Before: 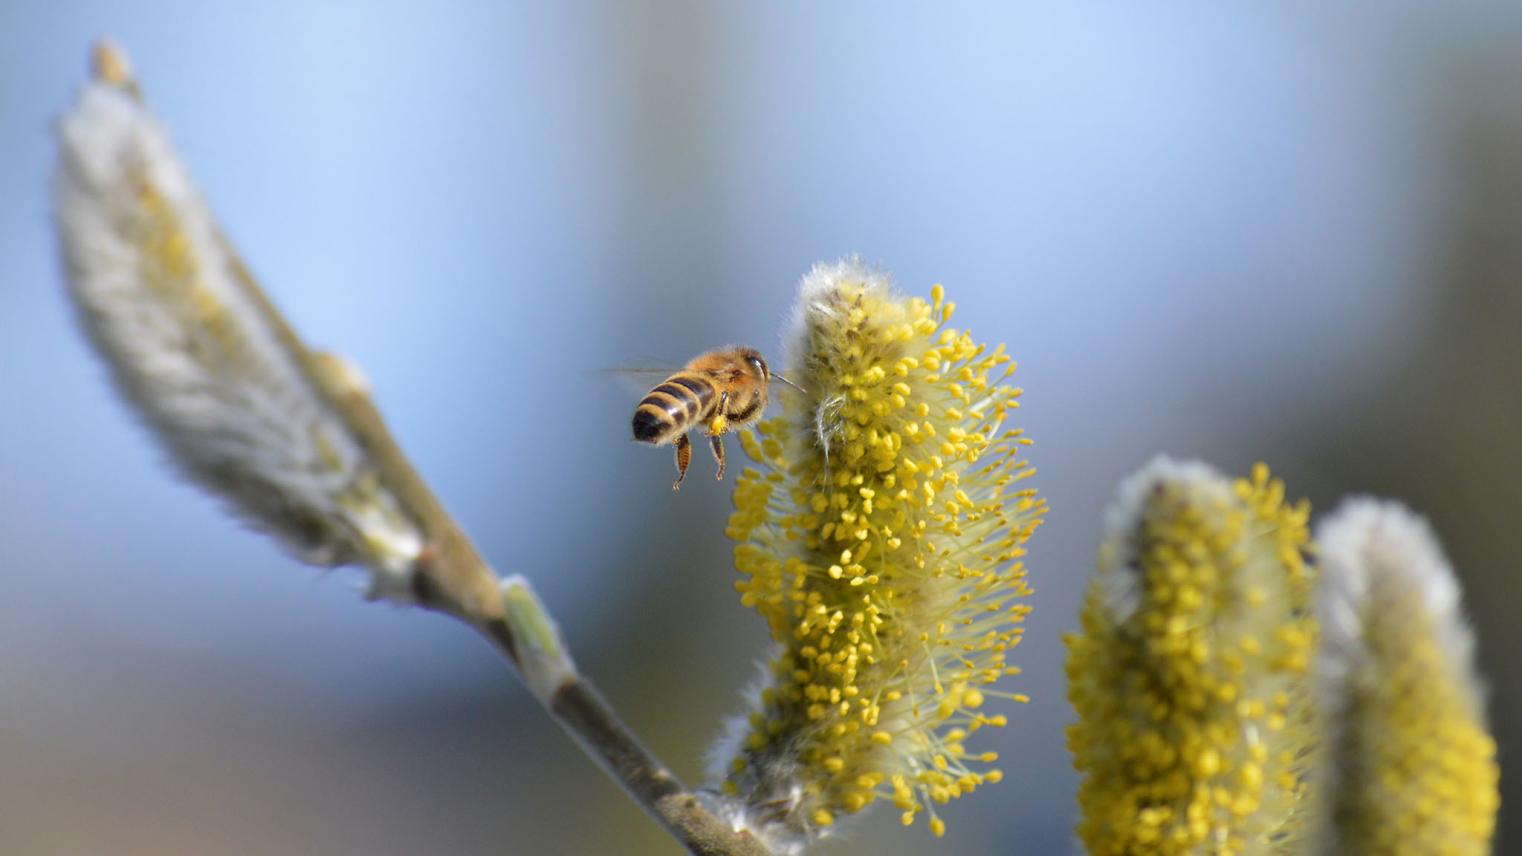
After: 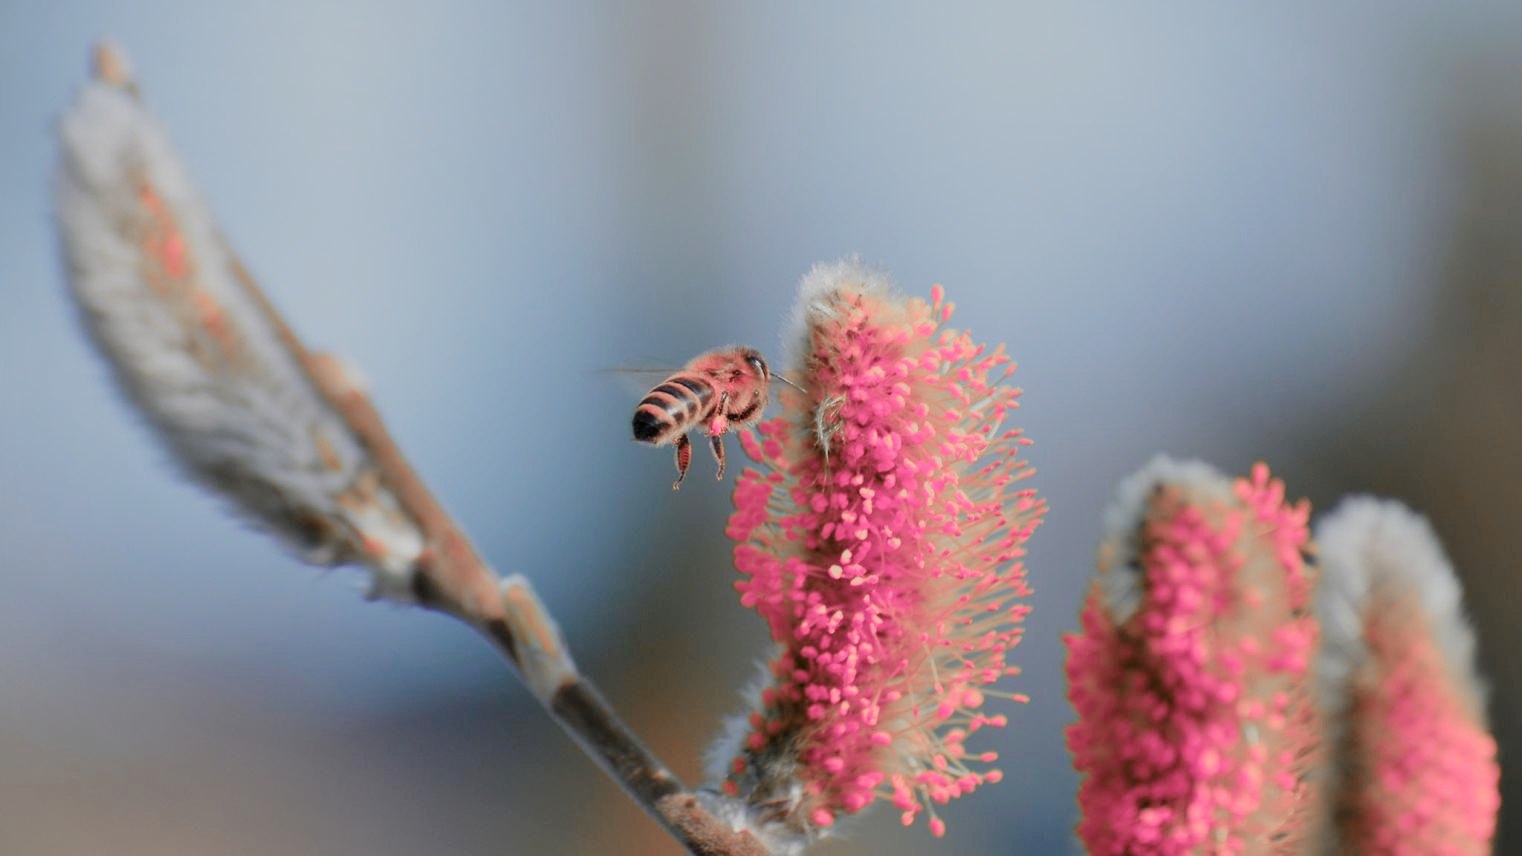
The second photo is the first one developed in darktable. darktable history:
filmic rgb: black relative exposure -7.65 EV, white relative exposure 4.56 EV, threshold 5.99 EV, hardness 3.61, preserve chrominance no, color science v5 (2021), contrast in shadows safe, contrast in highlights safe, enable highlight reconstruction true
color zones: curves: ch2 [(0, 0.488) (0.143, 0.417) (0.286, 0.212) (0.429, 0.179) (0.571, 0.154) (0.714, 0.415) (0.857, 0.495) (1, 0.488)], mix 32.41%
